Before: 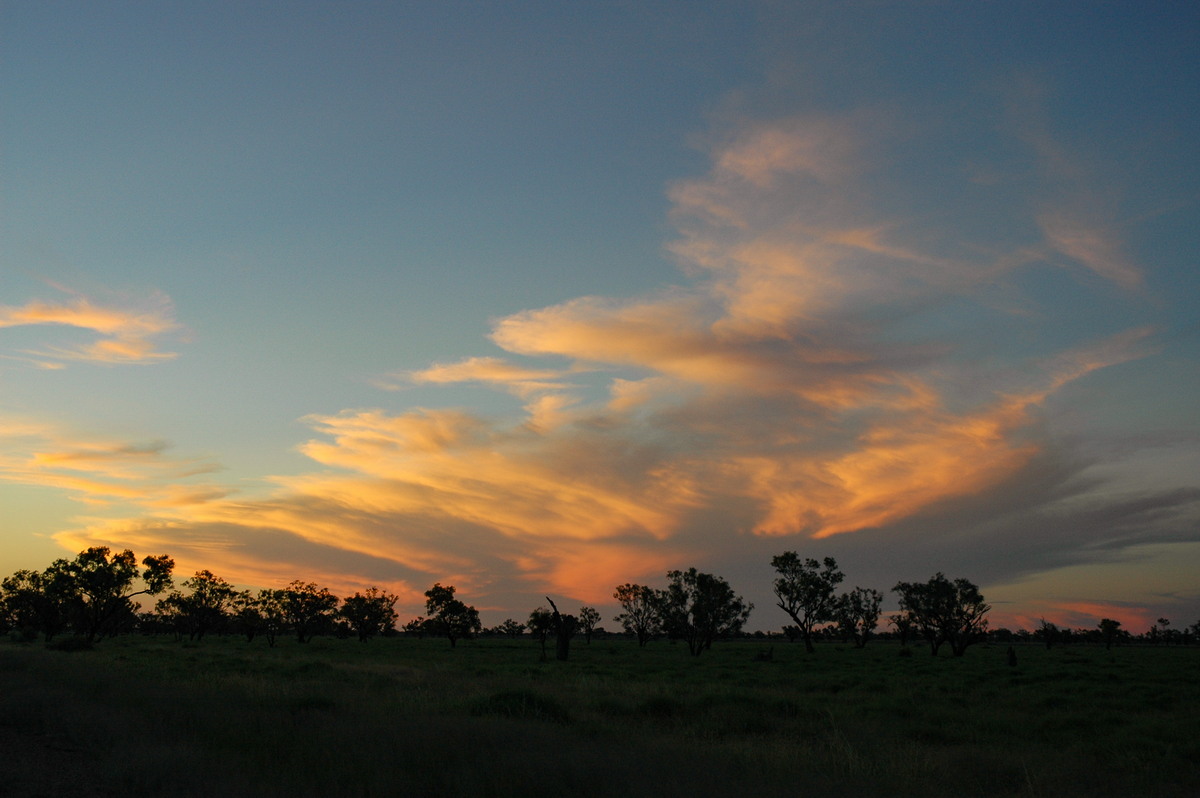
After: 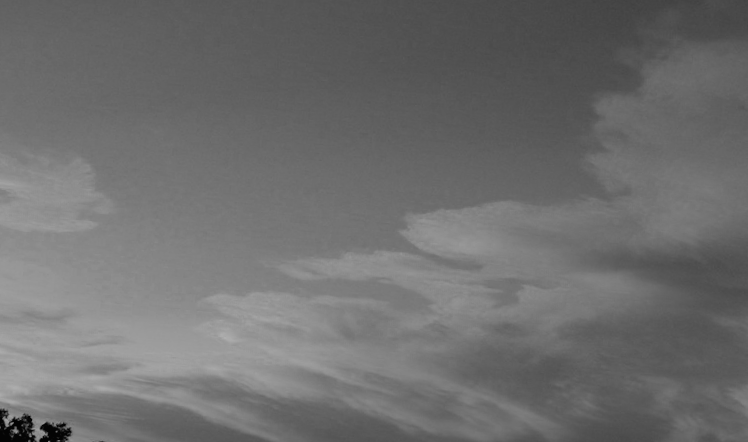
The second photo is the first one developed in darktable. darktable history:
crop and rotate: angle -4.99°, left 2.122%, top 6.945%, right 27.566%, bottom 30.519%
exposure: exposure -0.582 EV, compensate highlight preservation false
filmic rgb: black relative exposure -7.15 EV, white relative exposure 5.36 EV, hardness 3.02
contrast brightness saturation: contrast -0.02, brightness -0.01, saturation 0.03
color zones: curves: ch0 [(0.002, 0.593) (0.143, 0.417) (0.285, 0.541) (0.455, 0.289) (0.608, 0.327) (0.727, 0.283) (0.869, 0.571) (1, 0.603)]; ch1 [(0, 0) (0.143, 0) (0.286, 0) (0.429, 0) (0.571, 0) (0.714, 0) (0.857, 0)]
levels: levels [0, 0.476, 0.951]
color balance rgb: perceptual saturation grading › global saturation 30%, global vibrance 20%
